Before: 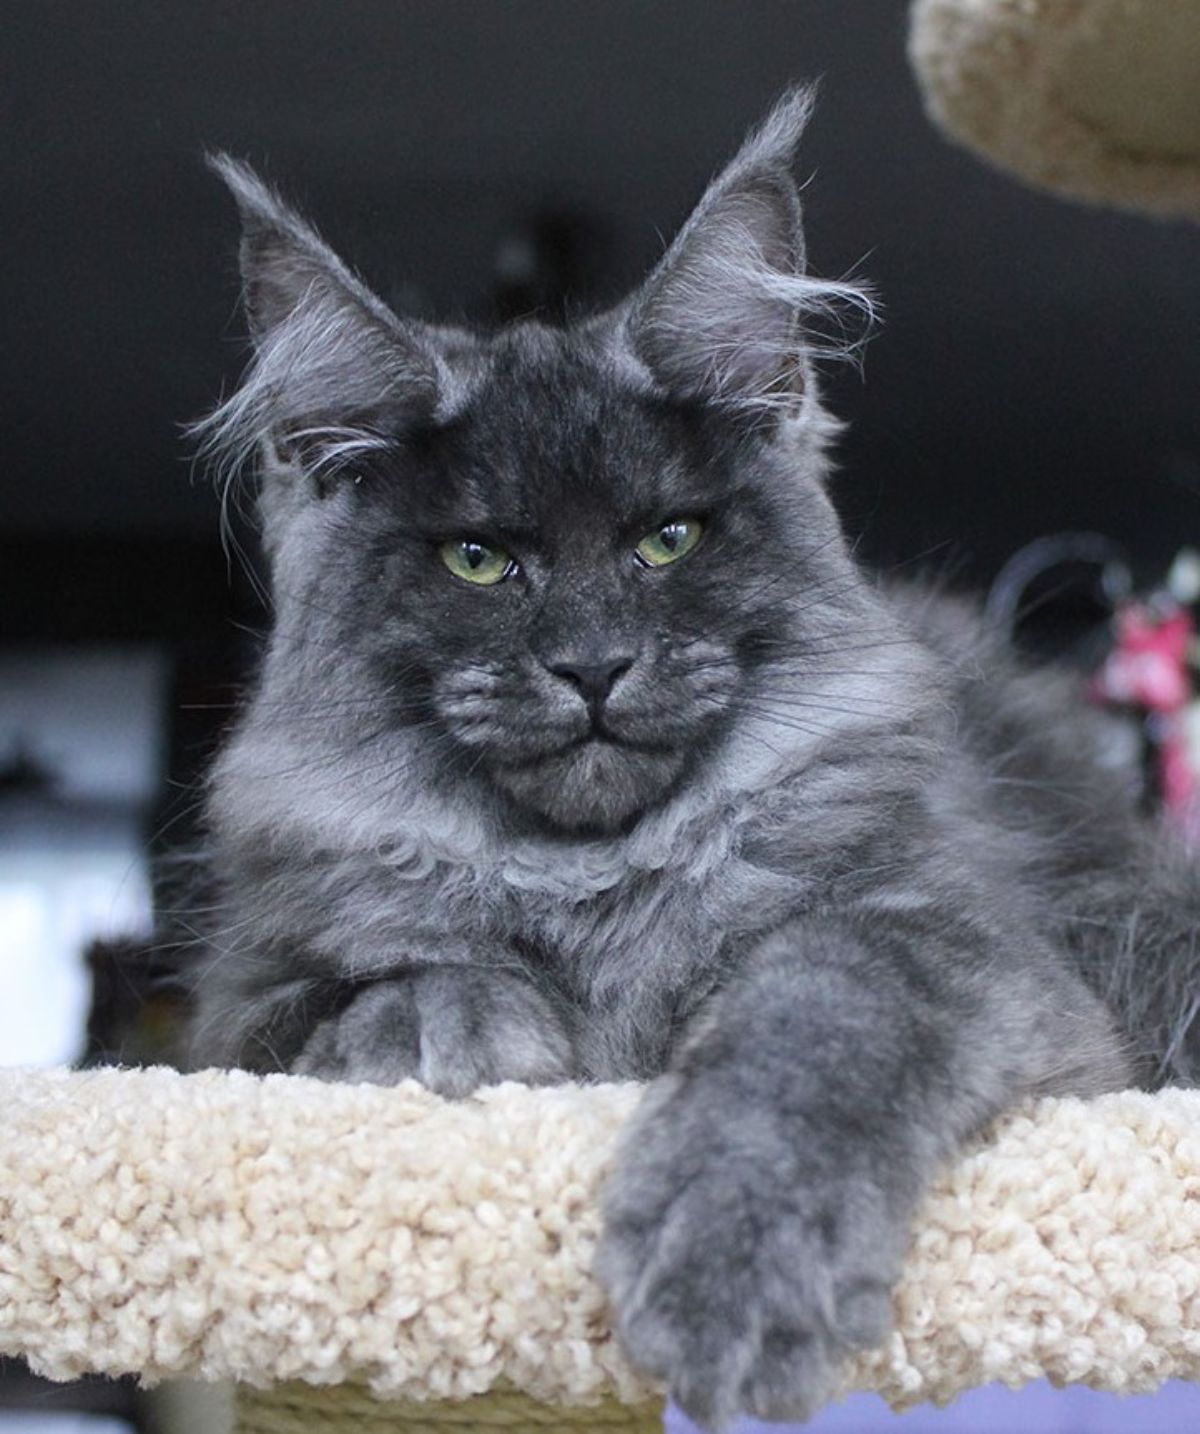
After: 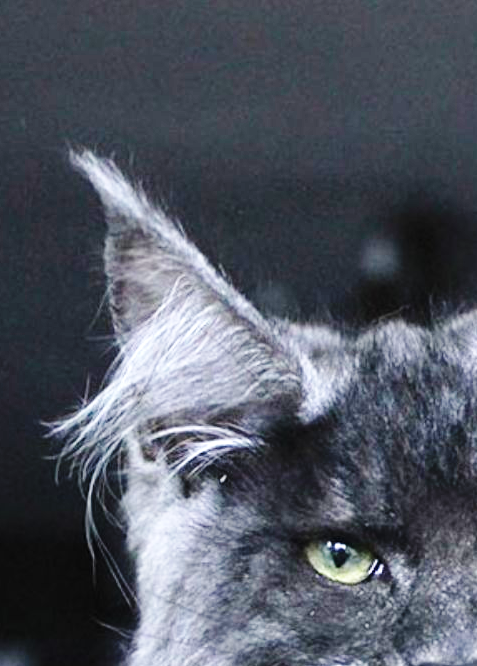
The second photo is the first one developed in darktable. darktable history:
exposure: black level correction 0, exposure 1.095 EV, compensate exposure bias true, compensate highlight preservation false
crop and rotate: left 11.304%, top 0.091%, right 48.874%, bottom 53.433%
base curve: curves: ch0 [(0, 0) (0.036, 0.025) (0.121, 0.166) (0.206, 0.329) (0.605, 0.79) (1, 1)], preserve colors none
